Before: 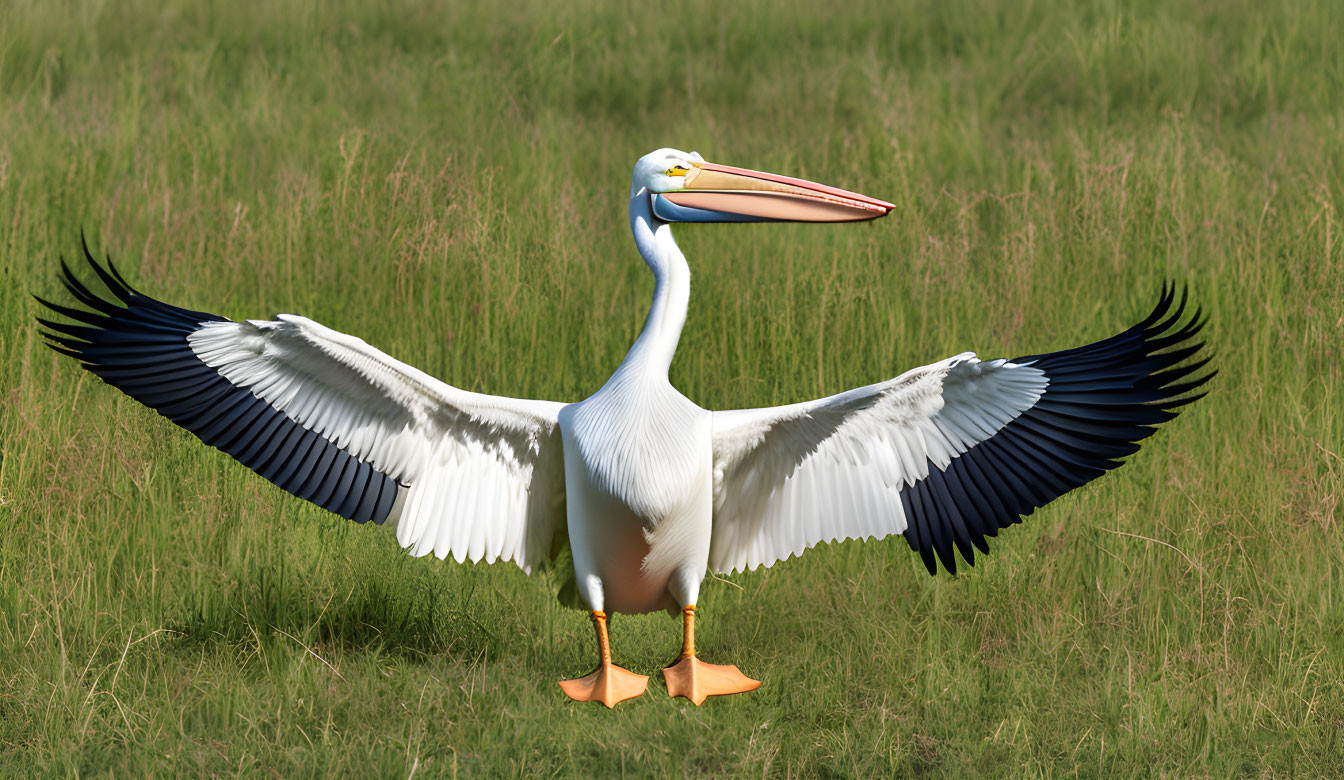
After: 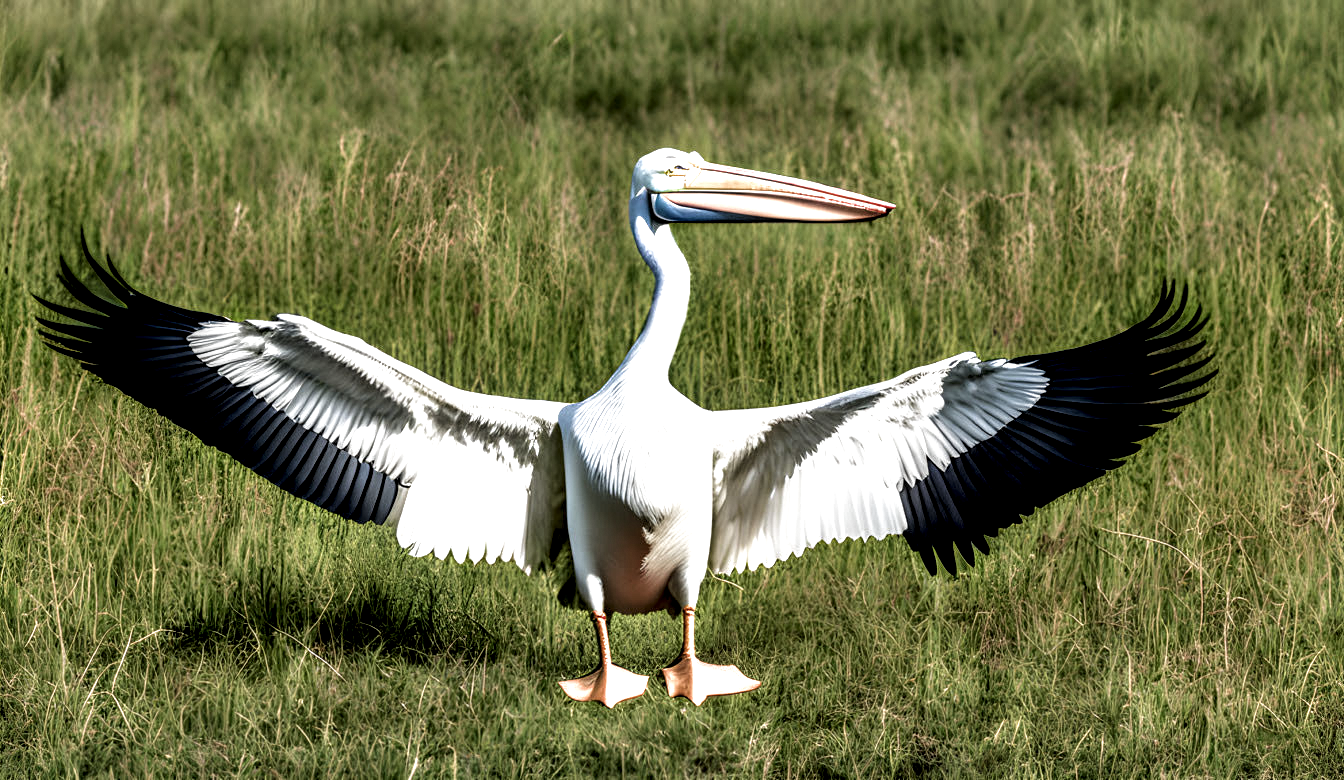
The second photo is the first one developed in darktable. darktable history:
filmic rgb: black relative exposure -8.18 EV, white relative exposure 2.2 EV, target white luminance 99.862%, hardness 7.19, latitude 74.36%, contrast 1.323, highlights saturation mix -1.74%, shadows ↔ highlights balance 30.2%, color science v4 (2020)
local contrast: highlights 22%, detail 197%
